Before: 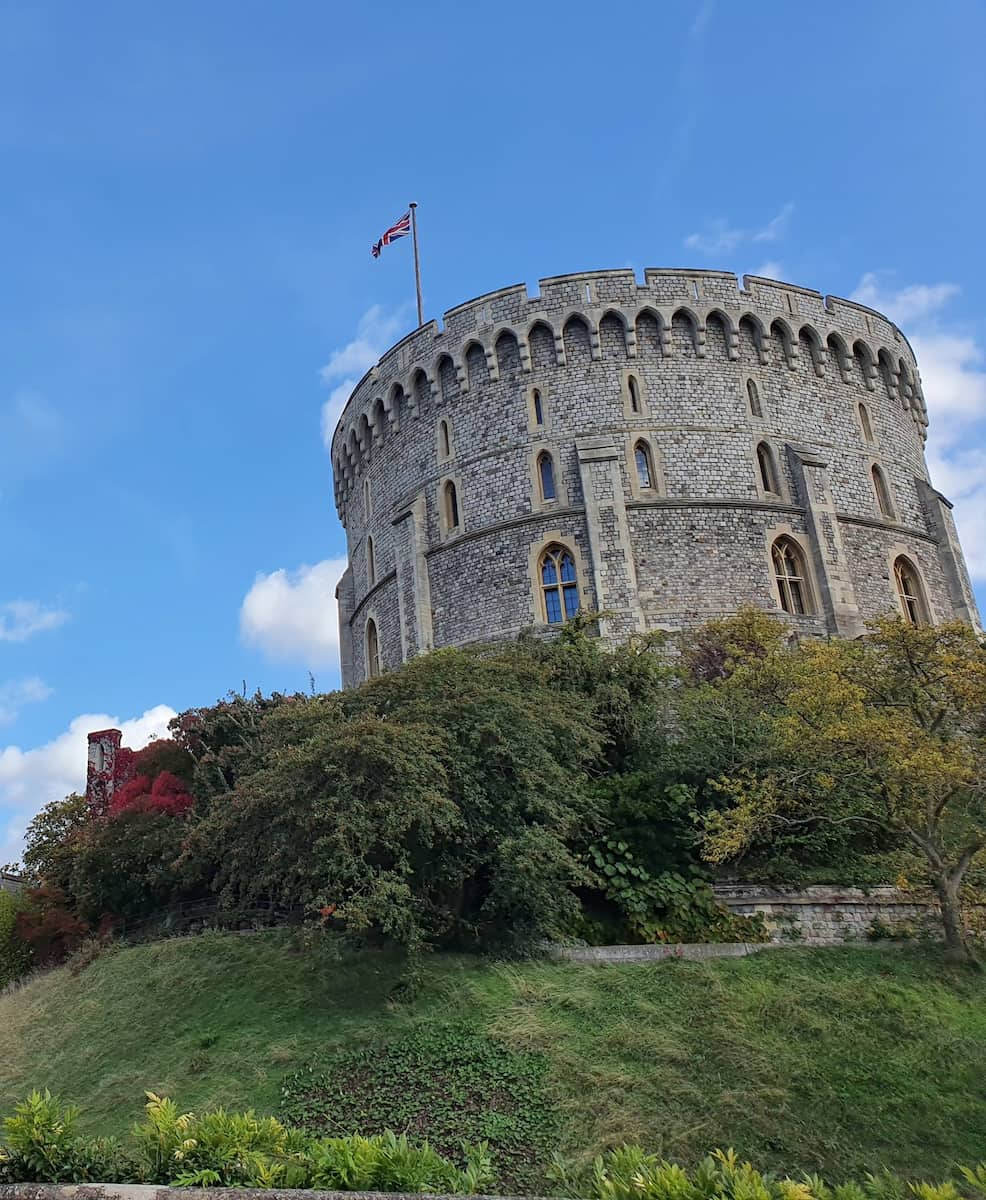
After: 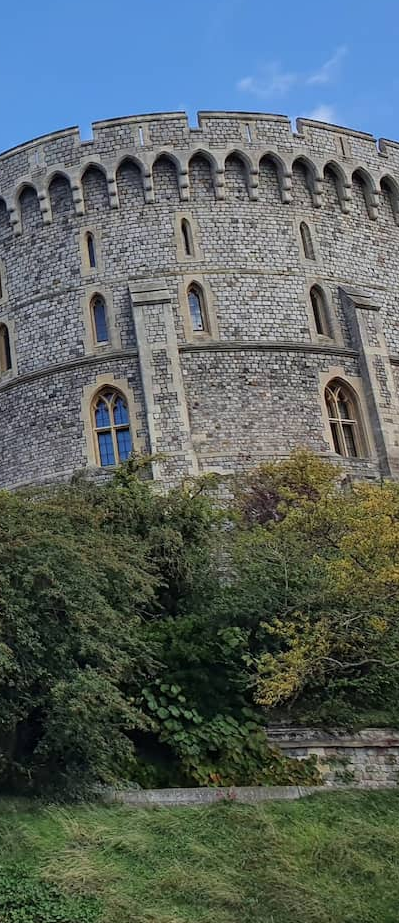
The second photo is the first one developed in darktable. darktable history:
crop: left 45.363%, top 13.087%, right 14.158%, bottom 9.962%
